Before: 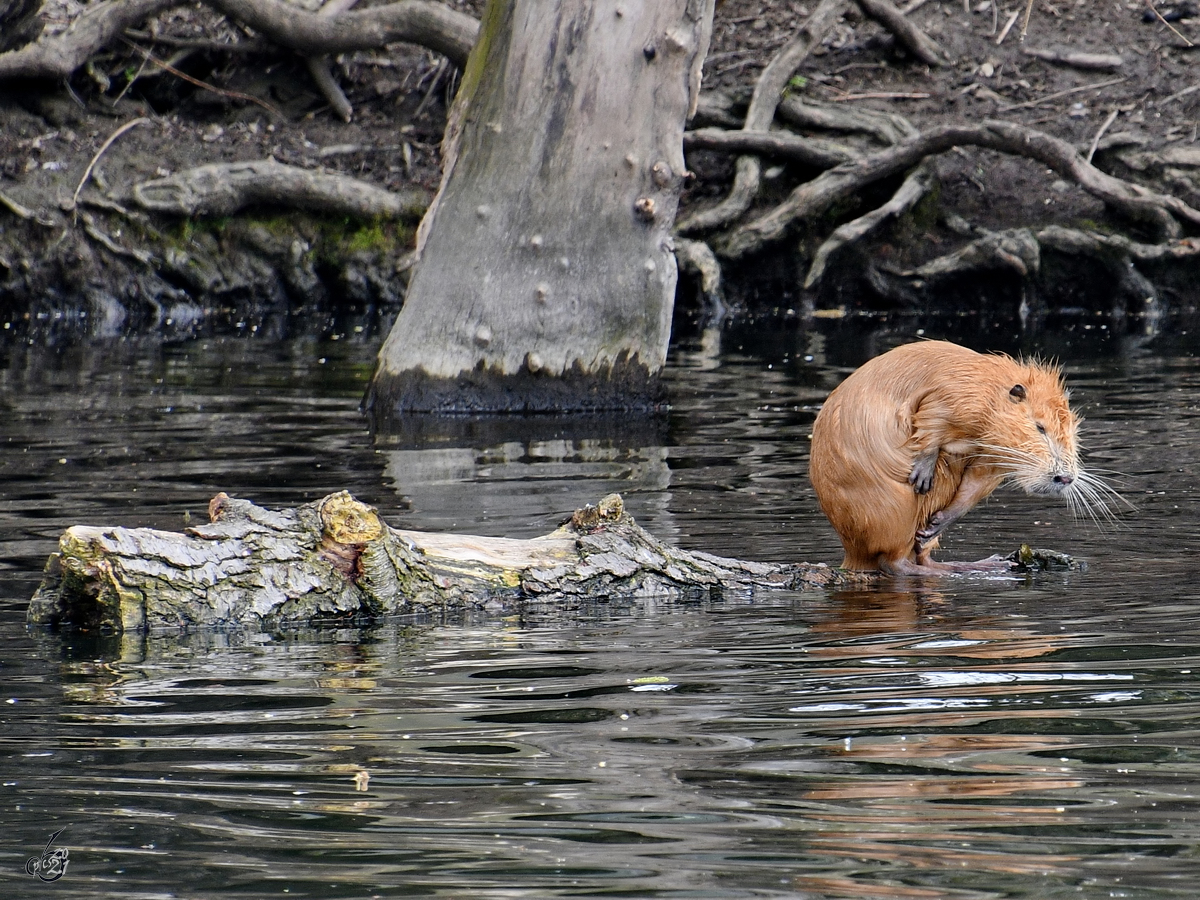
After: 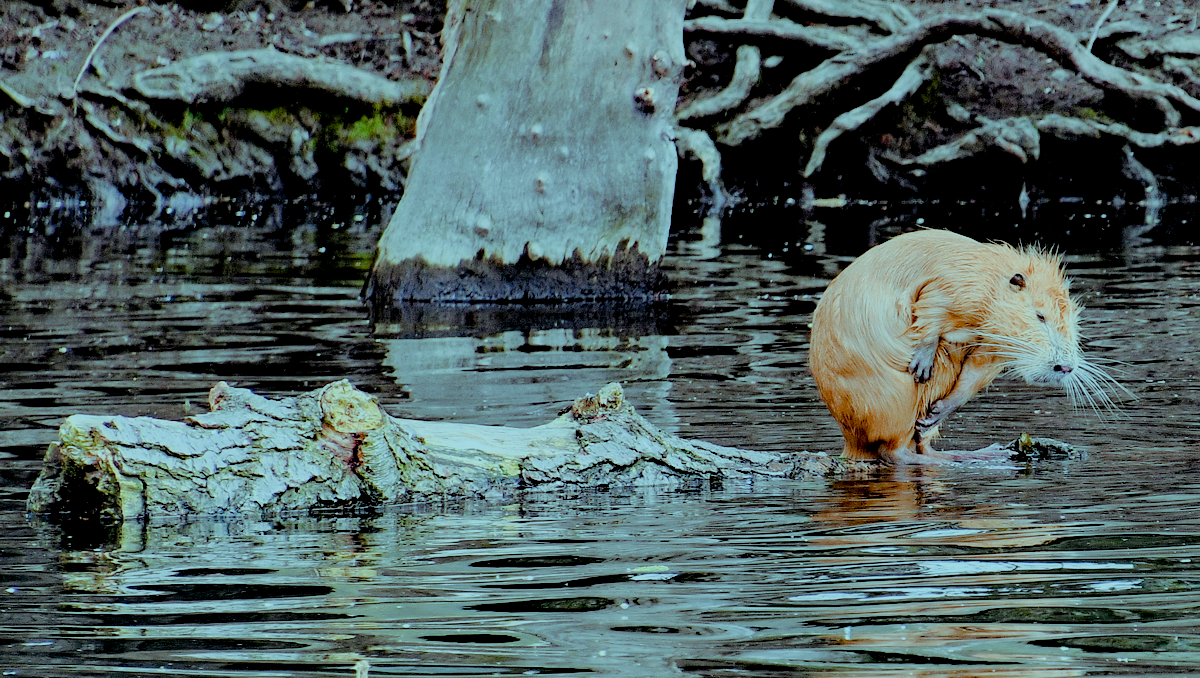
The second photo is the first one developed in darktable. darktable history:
crop and rotate: top 12.397%, bottom 12.229%
exposure: black level correction 0.01, exposure 1 EV, compensate highlight preservation false
filmic rgb: middle gray luminance 29.85%, black relative exposure -9 EV, white relative exposure 7 EV, target black luminance 0%, hardness 2.95, latitude 1.5%, contrast 0.96, highlights saturation mix 5.28%, shadows ↔ highlights balance 12.5%
haze removal: adaptive false
color balance rgb: highlights gain › luminance -33.162%, highlights gain › chroma 5.757%, highlights gain › hue 218.41°, perceptual saturation grading › global saturation 13.749%, perceptual saturation grading › highlights -25.393%, perceptual saturation grading › shadows 25.794%, perceptual brilliance grading › global brilliance 2.639%, perceptual brilliance grading › highlights -3.15%, perceptual brilliance grading › shadows 2.746%, global vibrance -23.53%
